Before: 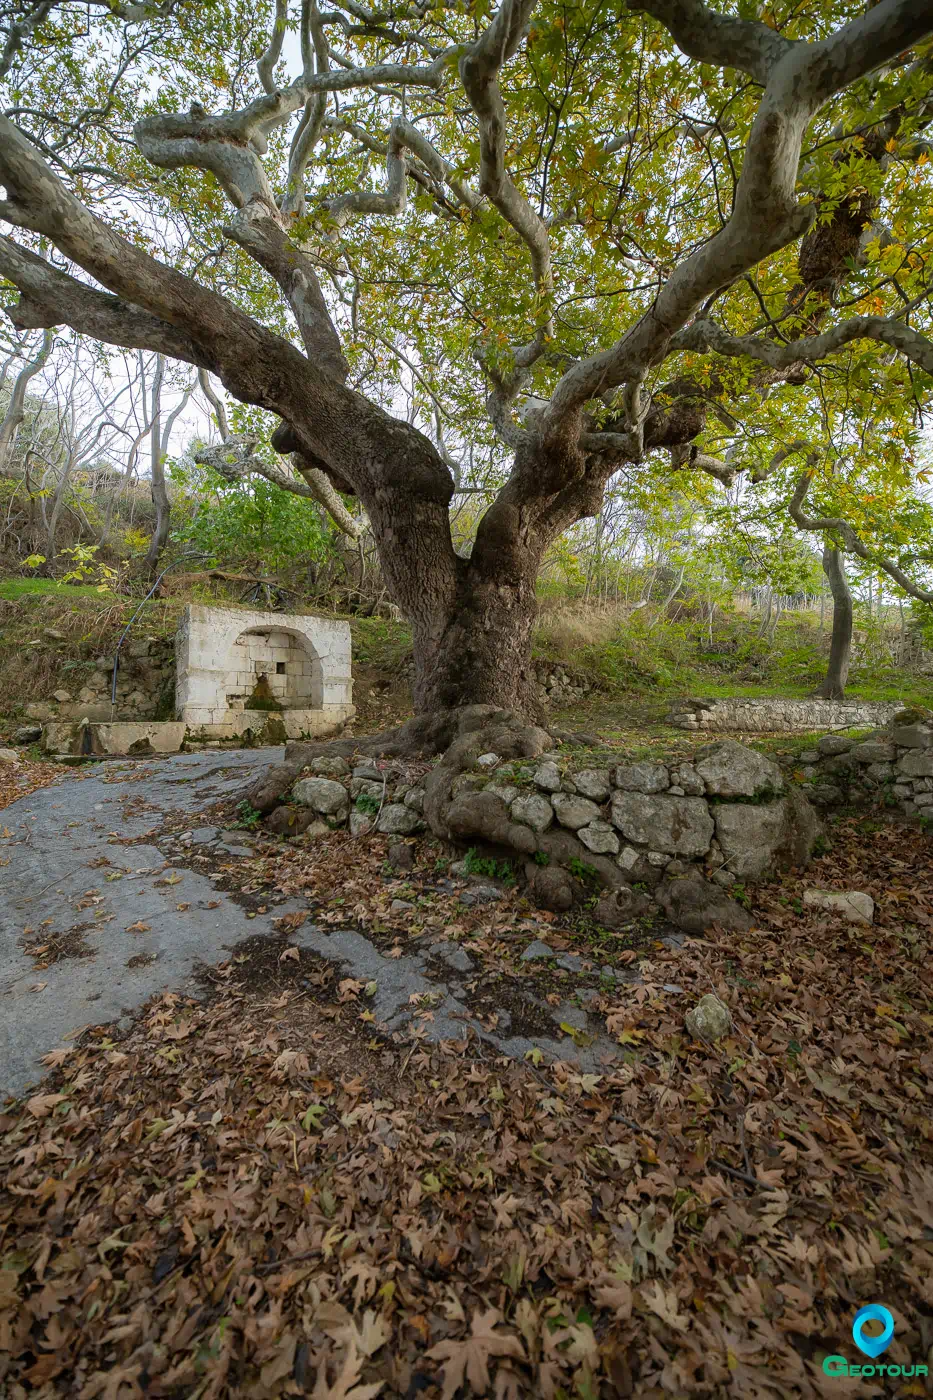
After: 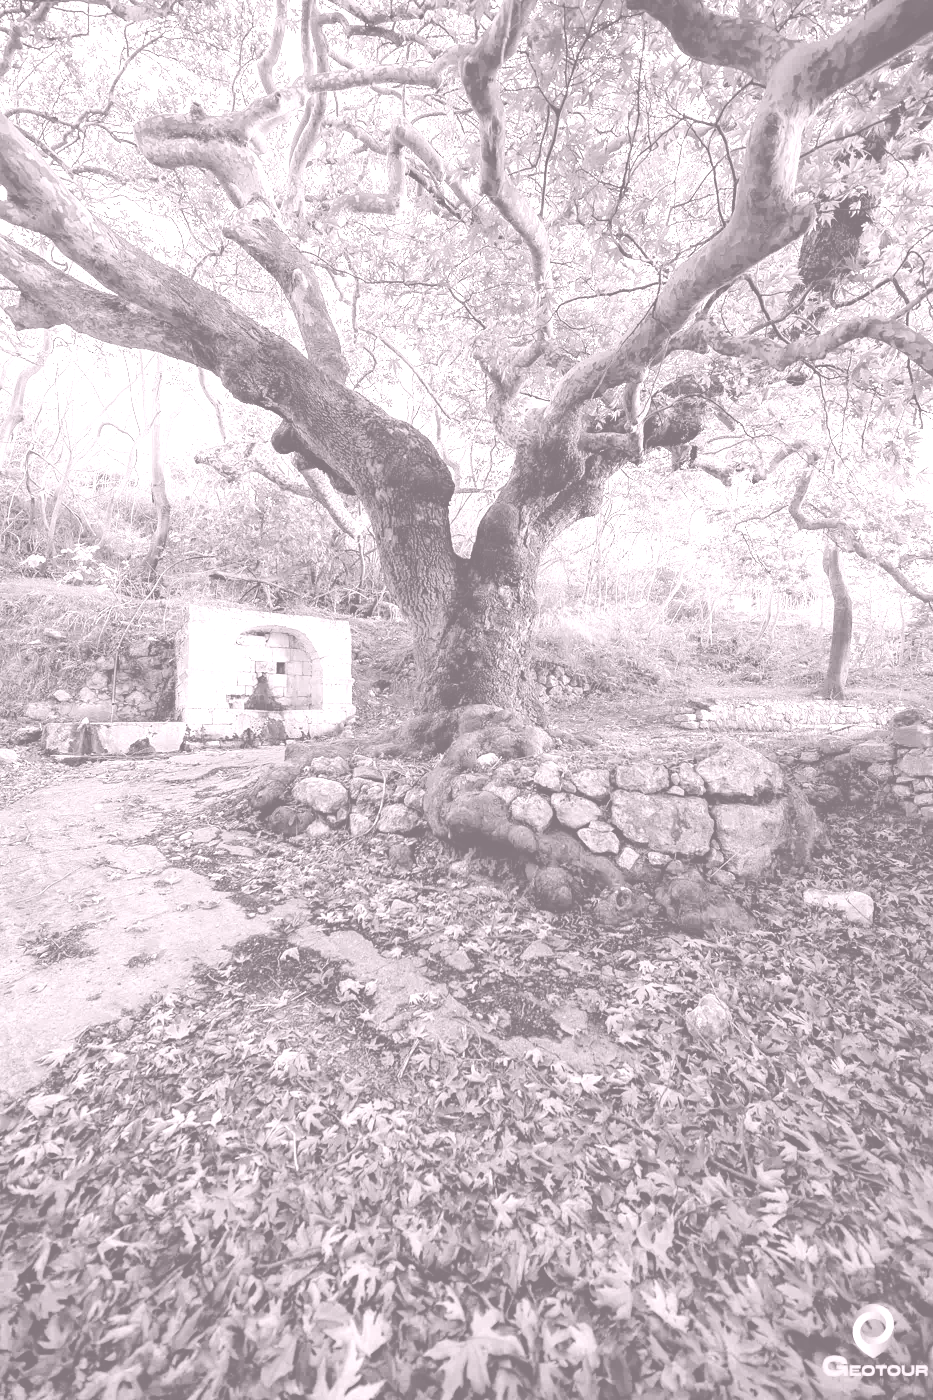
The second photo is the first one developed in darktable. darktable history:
colorize: hue 25.2°, saturation 83%, source mix 82%, lightness 79%, version 1
filmic rgb: black relative exposure -7.15 EV, white relative exposure 5.36 EV, hardness 3.02
